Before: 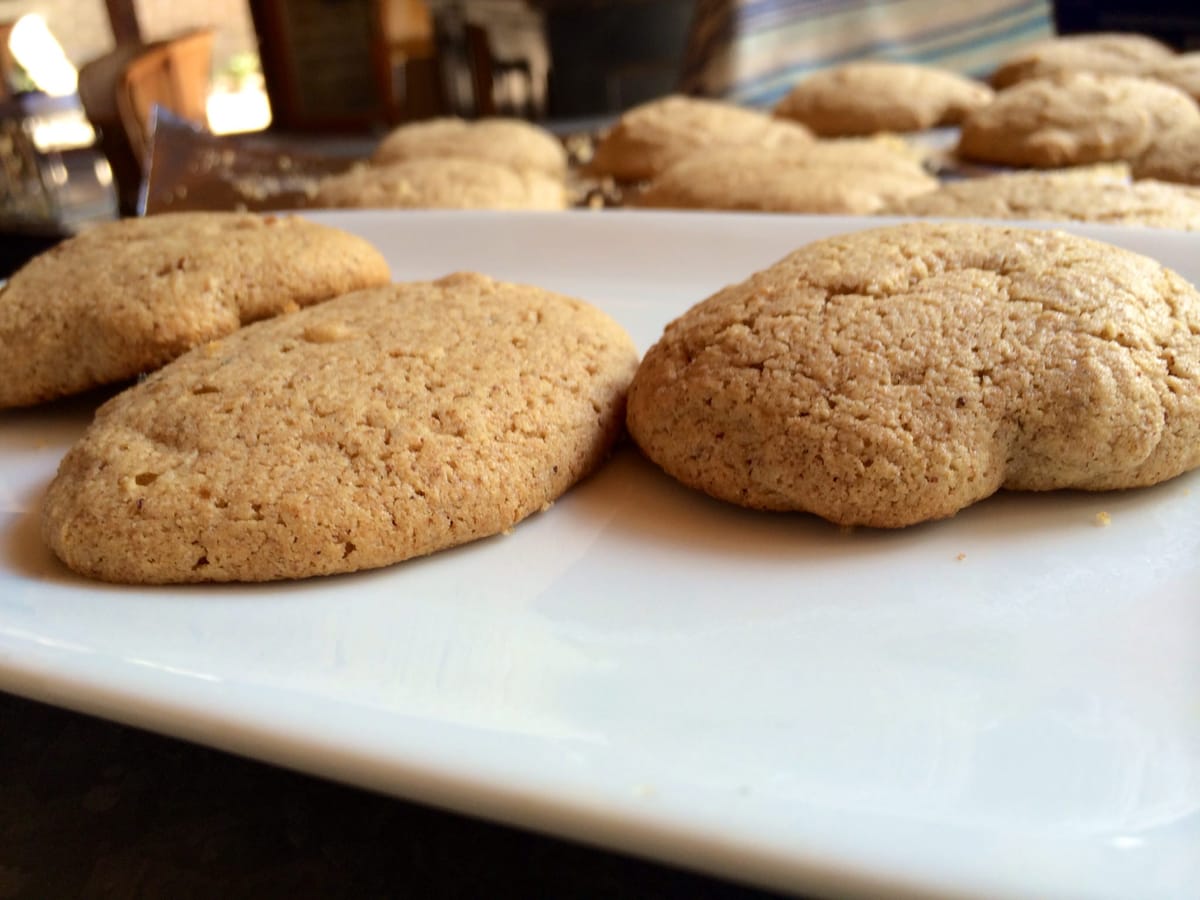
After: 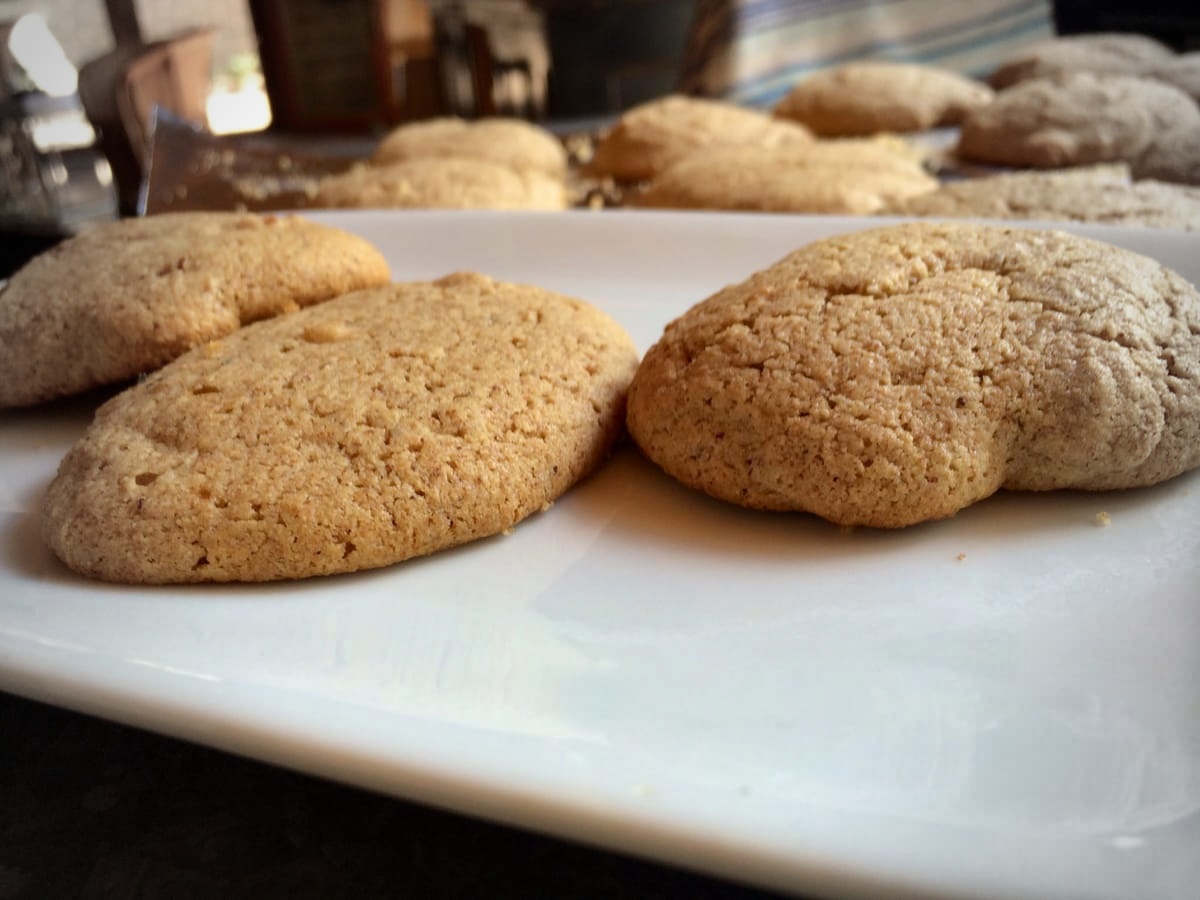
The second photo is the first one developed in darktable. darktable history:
vignetting: fall-off start 67.15%, brightness -0.442, saturation -0.691, width/height ratio 1.011, unbound false
shadows and highlights: shadows 40, highlights -54, highlights color adjustment 46%, low approximation 0.01, soften with gaussian
